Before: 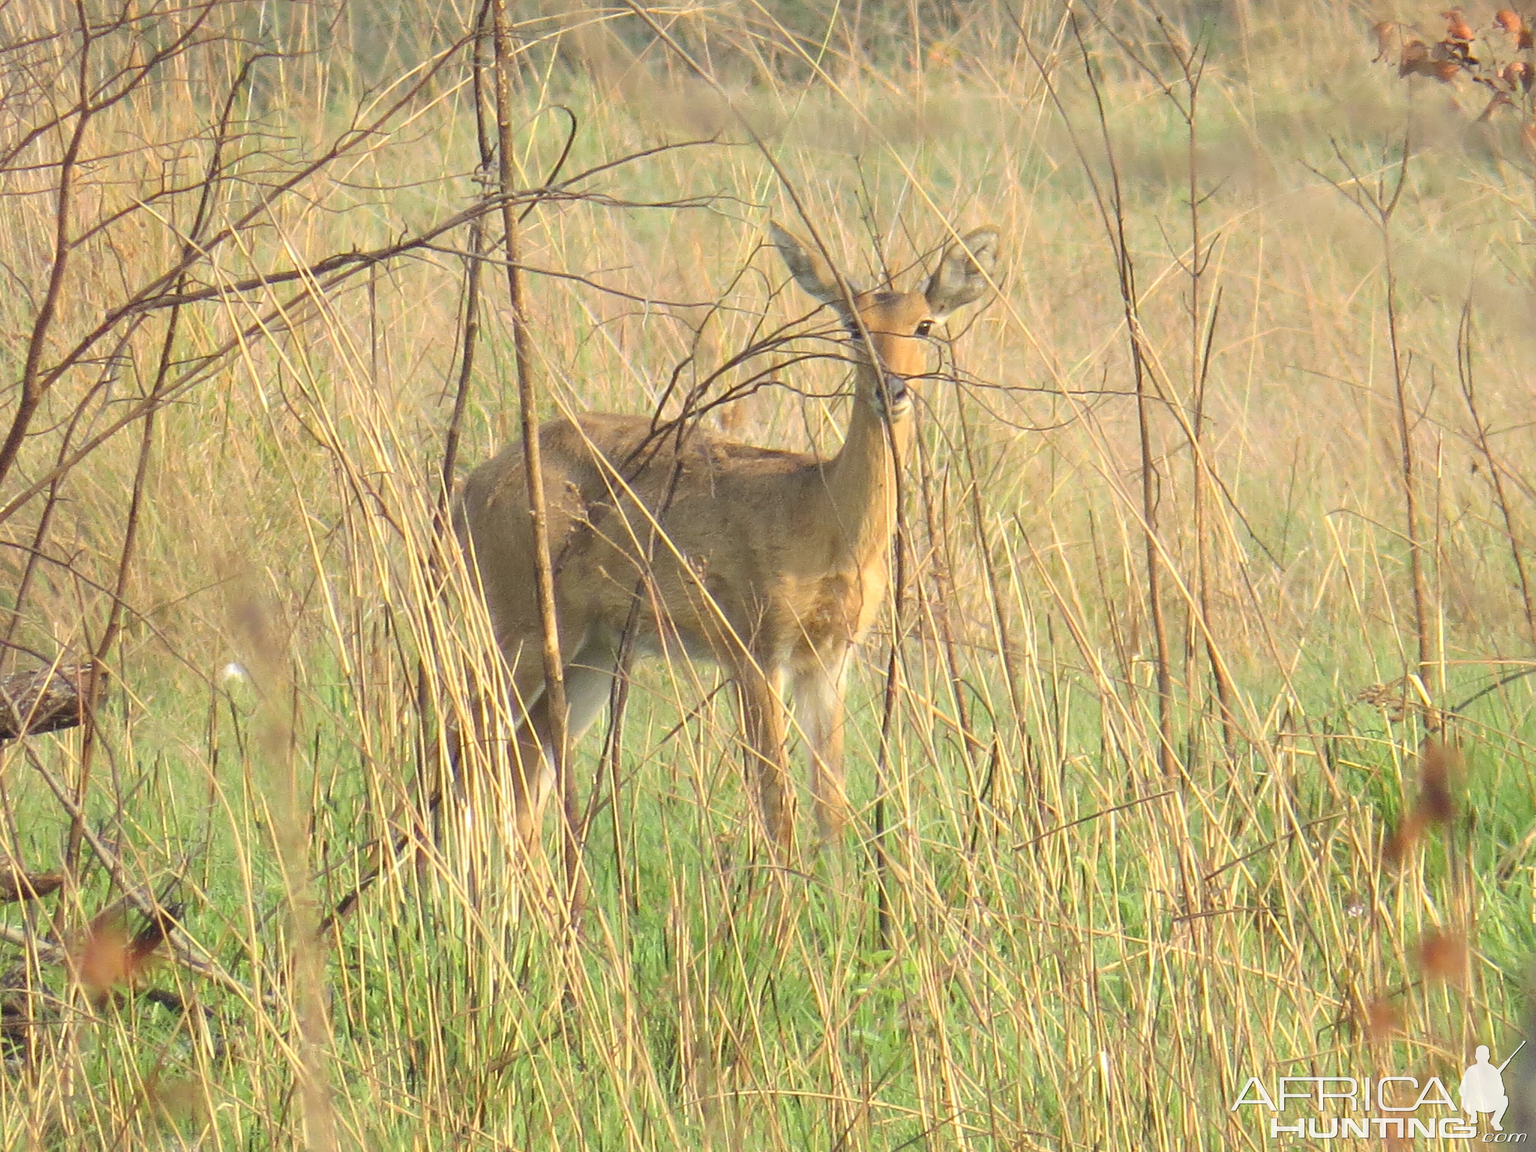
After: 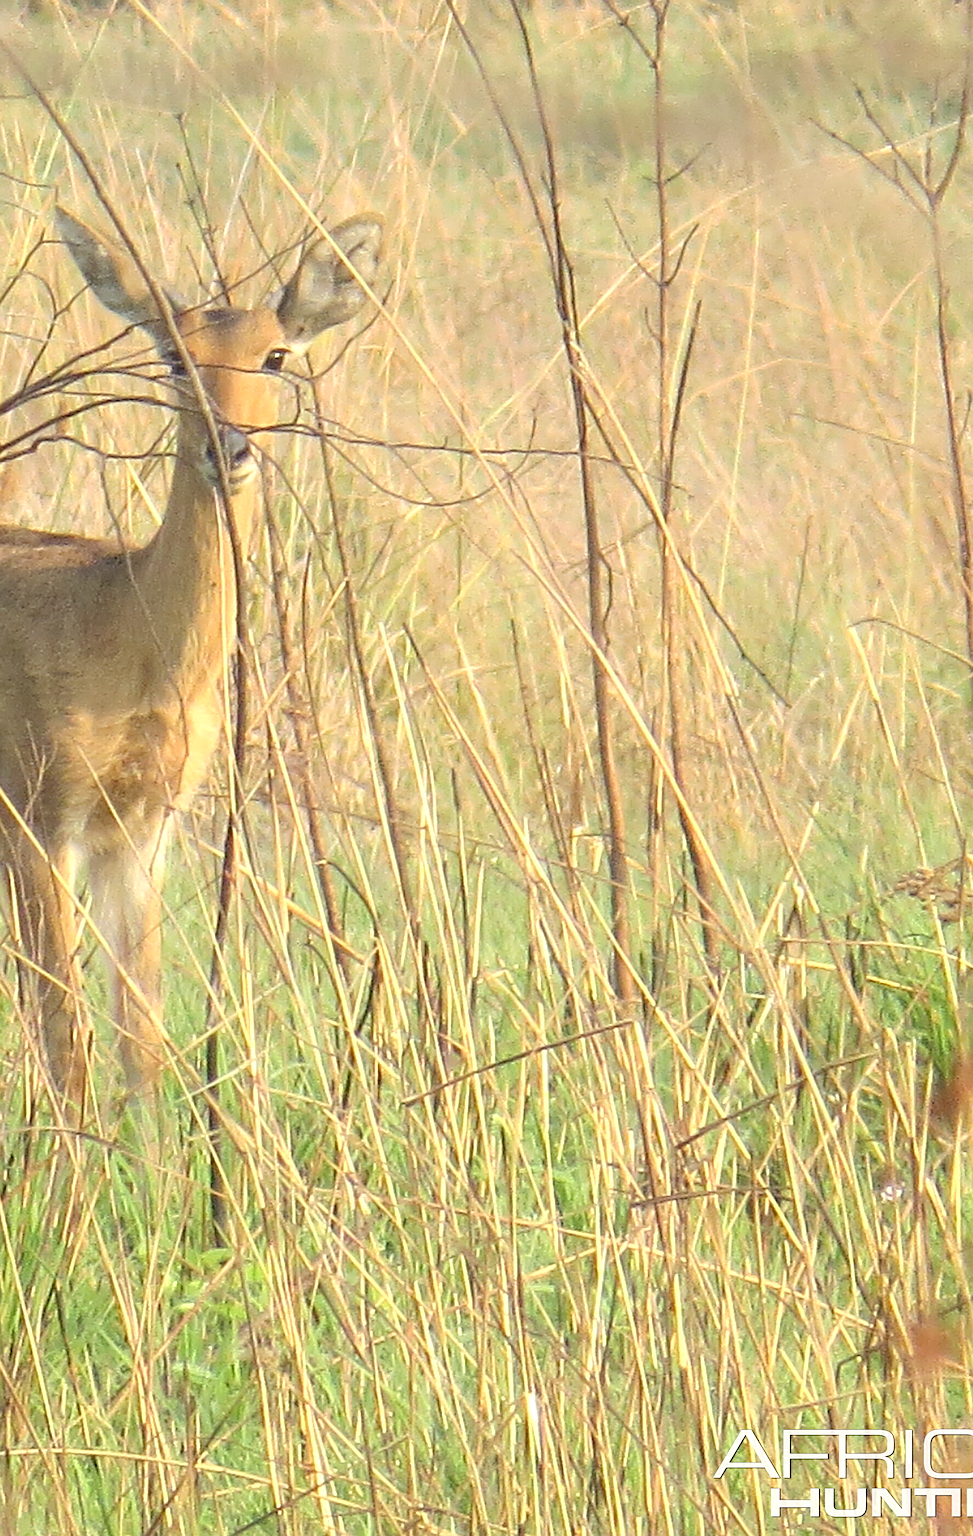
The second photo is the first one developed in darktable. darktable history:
crop: left 47.628%, top 6.643%, right 7.874%
exposure: exposure 0.207 EV, compensate highlight preservation false
tone equalizer: on, module defaults
sharpen: on, module defaults
